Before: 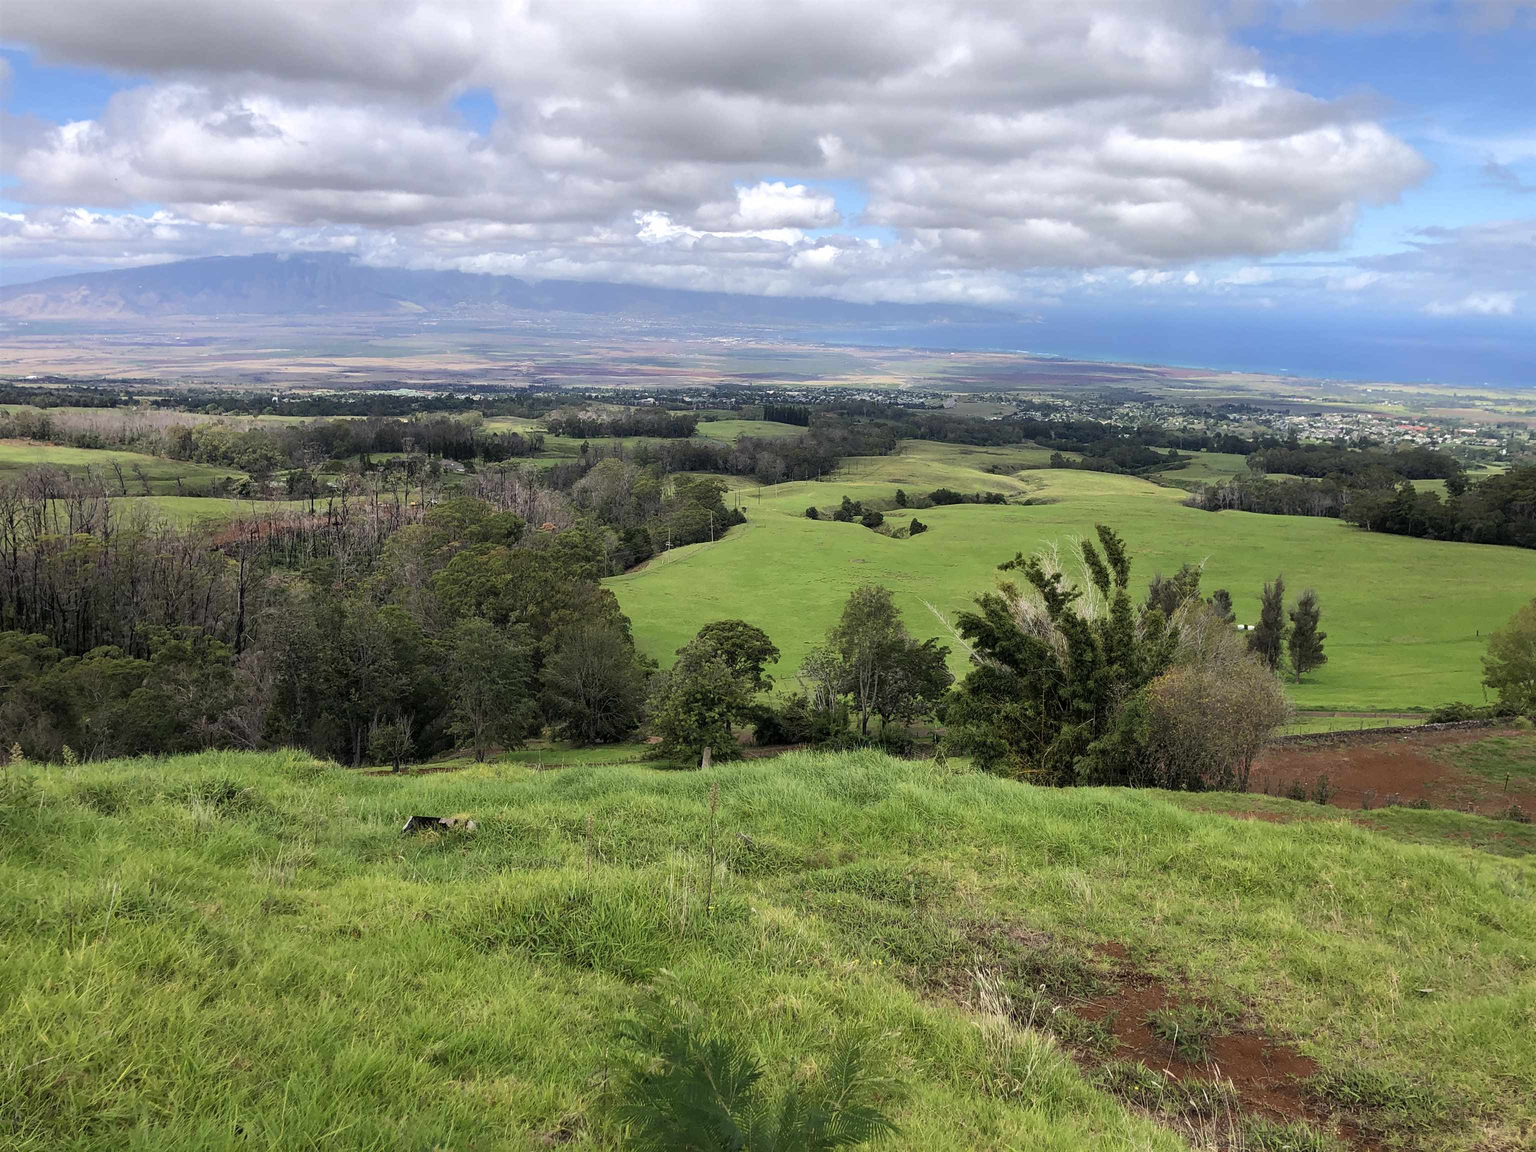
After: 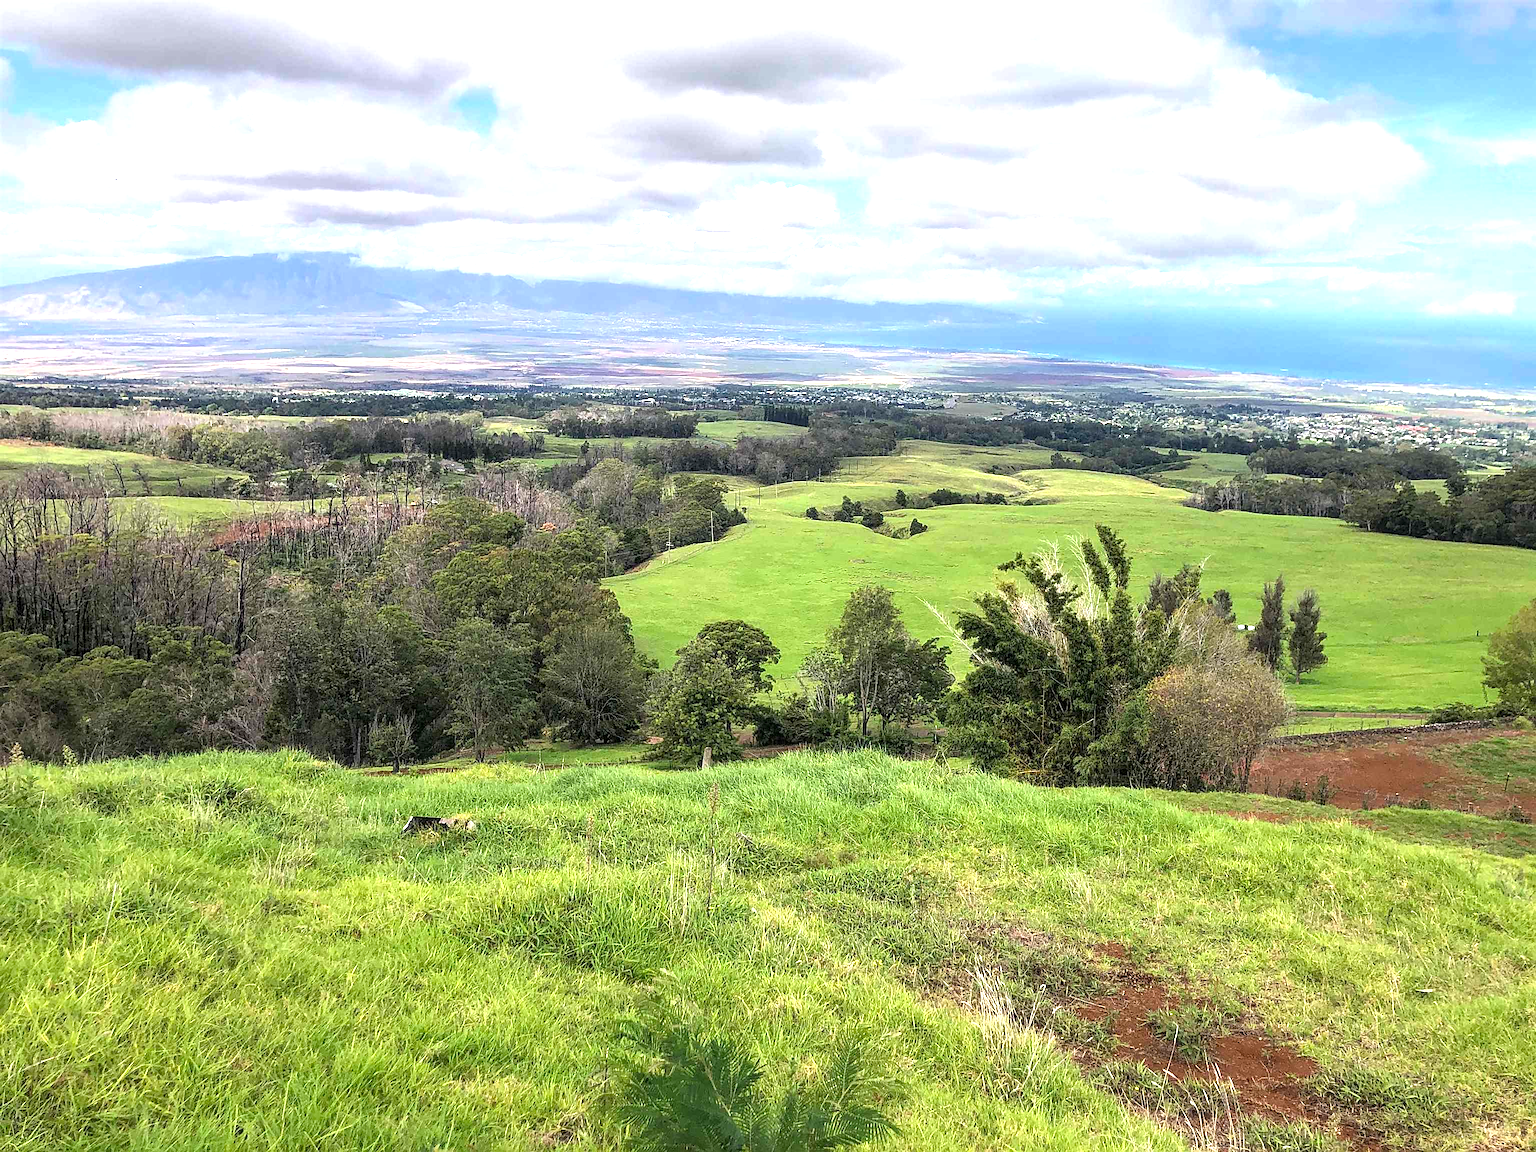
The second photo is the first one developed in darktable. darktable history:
exposure: black level correction 0, exposure 1 EV, compensate highlight preservation false
sharpen: on, module defaults
local contrast: on, module defaults
